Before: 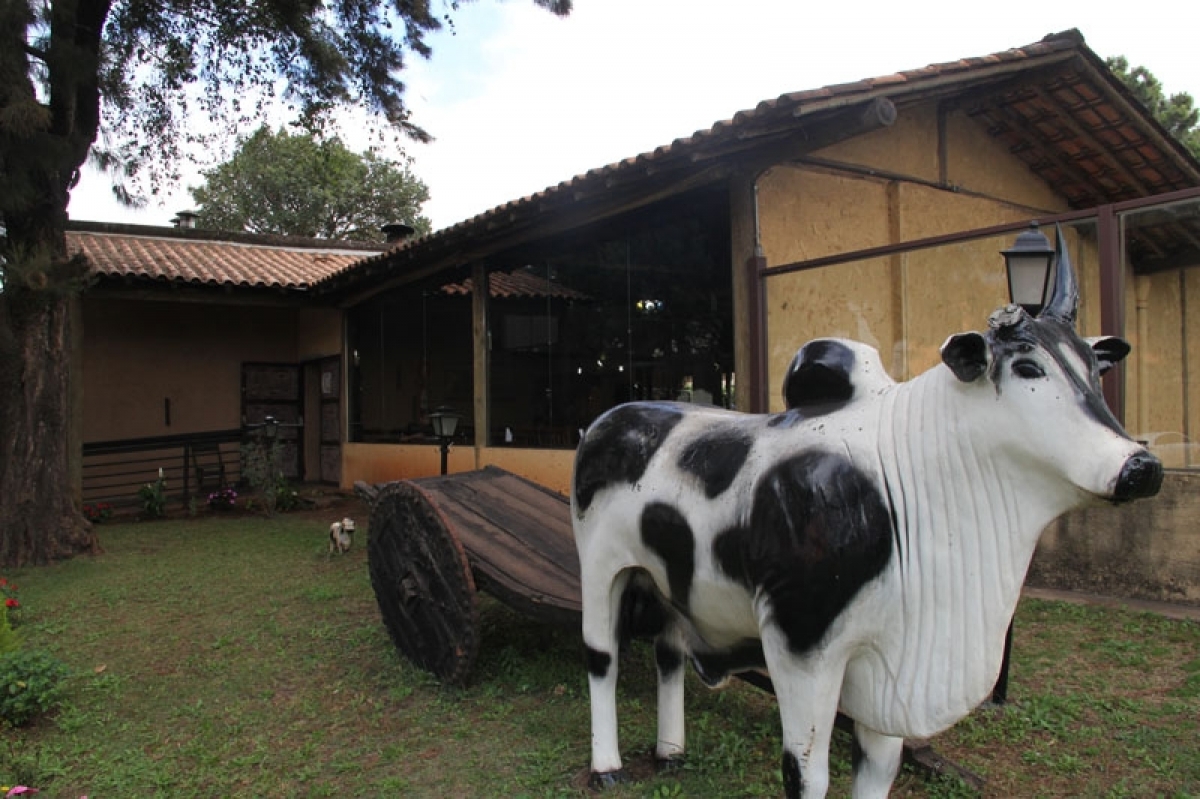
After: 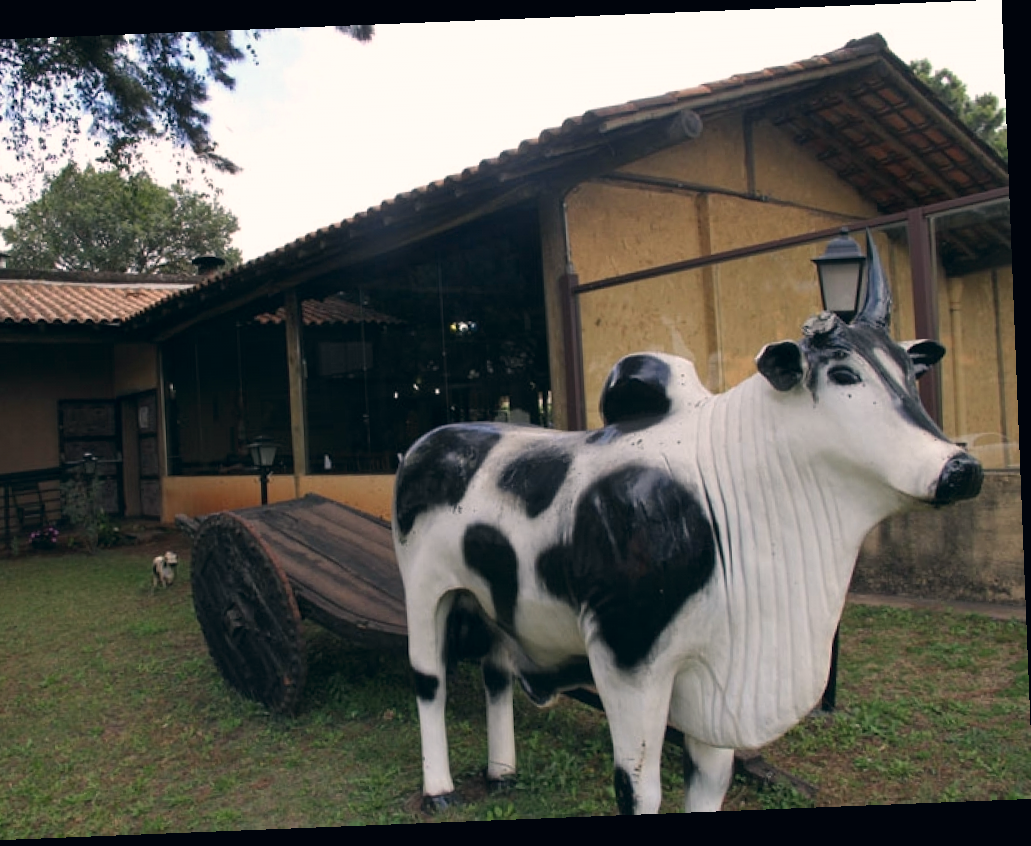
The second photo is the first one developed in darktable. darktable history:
color correction: highlights a* 5.38, highlights b* 5.3, shadows a* -4.26, shadows b* -5.11
rotate and perspective: rotation -2.29°, automatic cropping off
crop: left 16.145%
